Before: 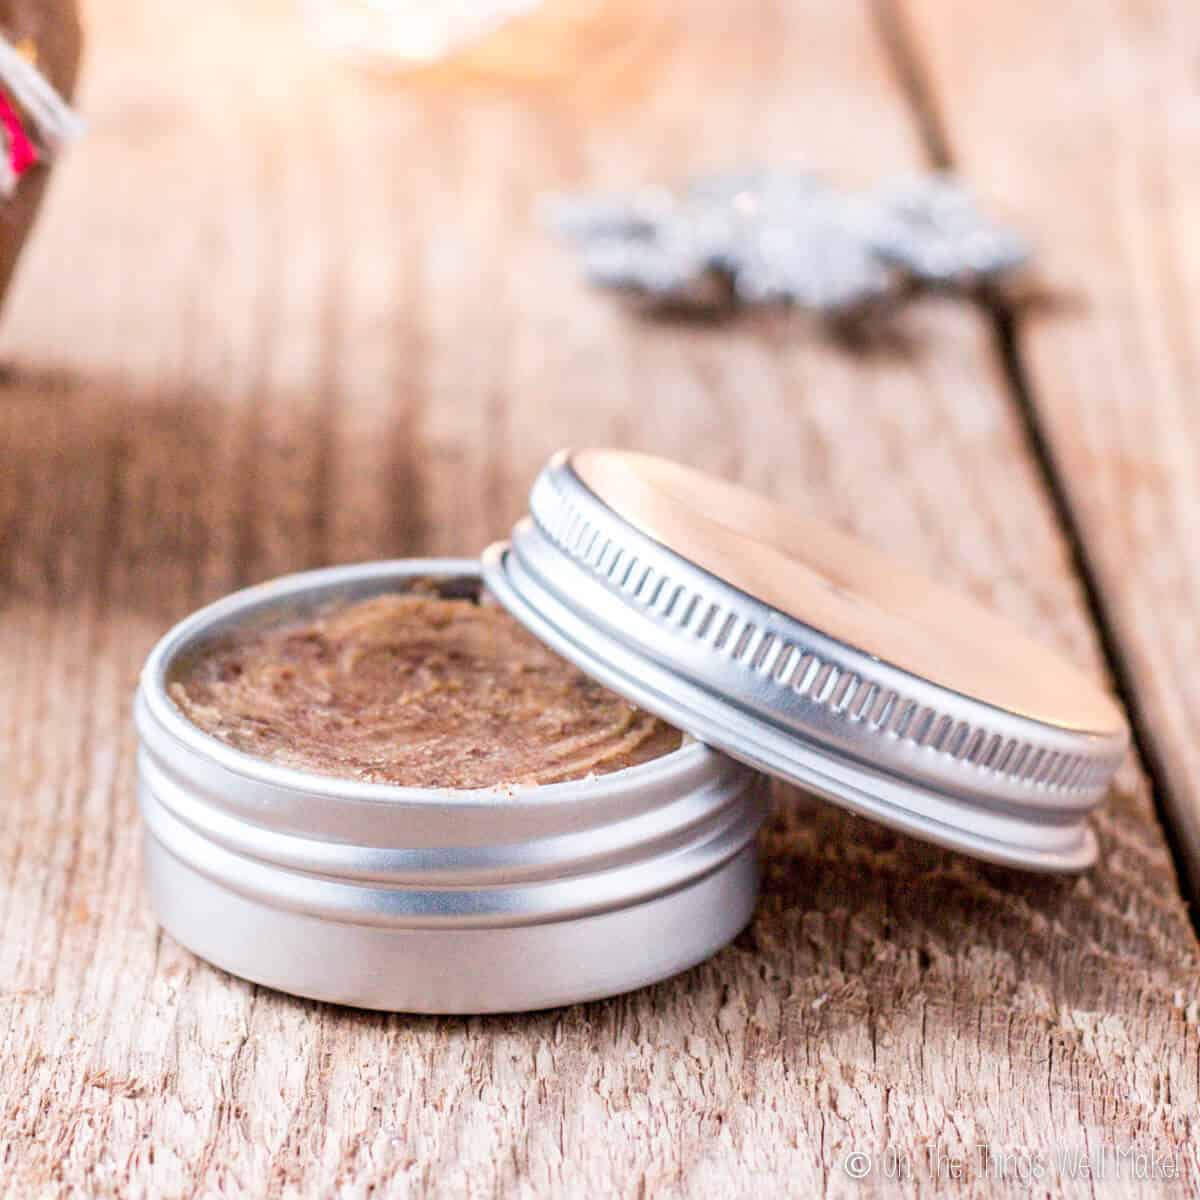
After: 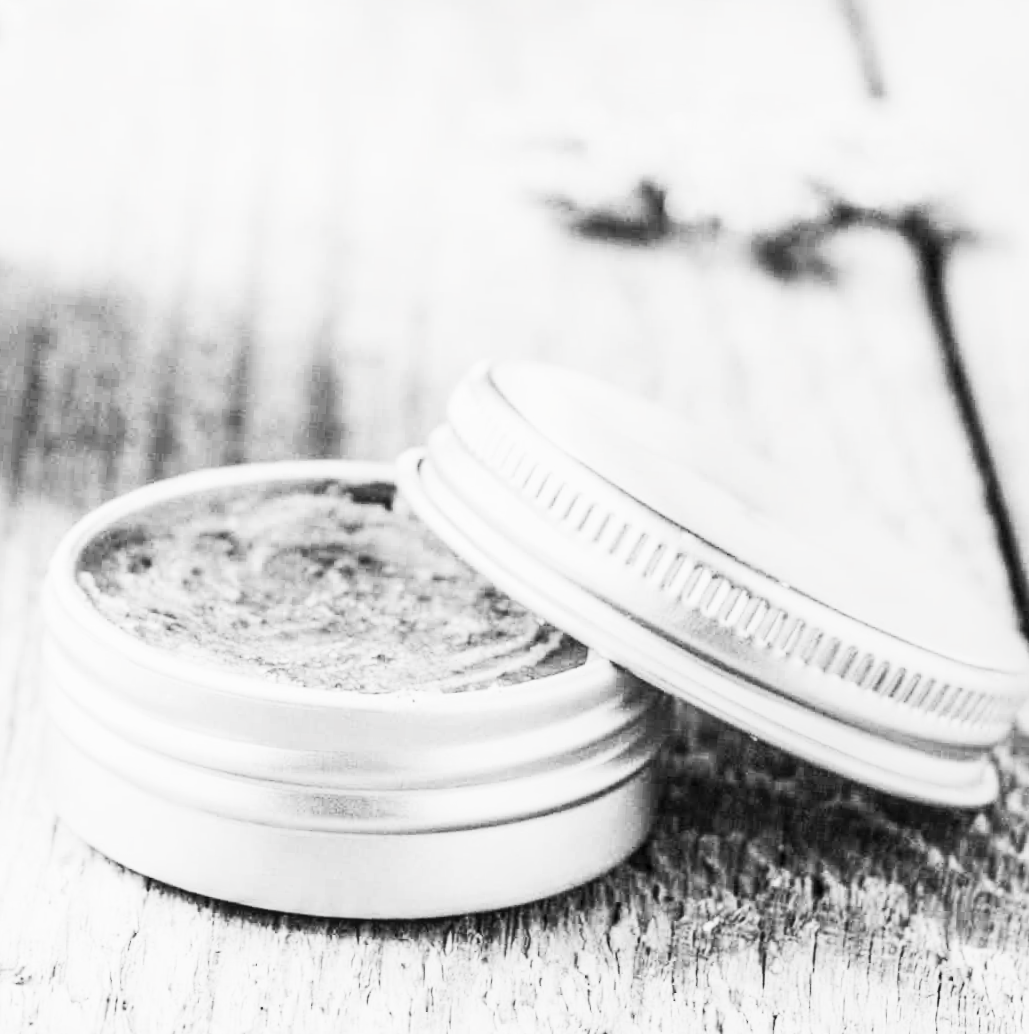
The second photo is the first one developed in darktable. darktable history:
crop and rotate: angle -2.99°, left 5.164%, top 5.201%, right 4.653%, bottom 4.183%
filmic rgb: black relative exposure -6.12 EV, white relative exposure 6.95 EV, hardness 2.27, contrast in shadows safe
local contrast: on, module defaults
contrast brightness saturation: contrast 0.533, brightness 0.452, saturation -0.996
color balance rgb: perceptual saturation grading › global saturation 0.284%, perceptual saturation grading › mid-tones 11.6%, perceptual brilliance grading › global brilliance 10.678%, global vibrance 45.829%
